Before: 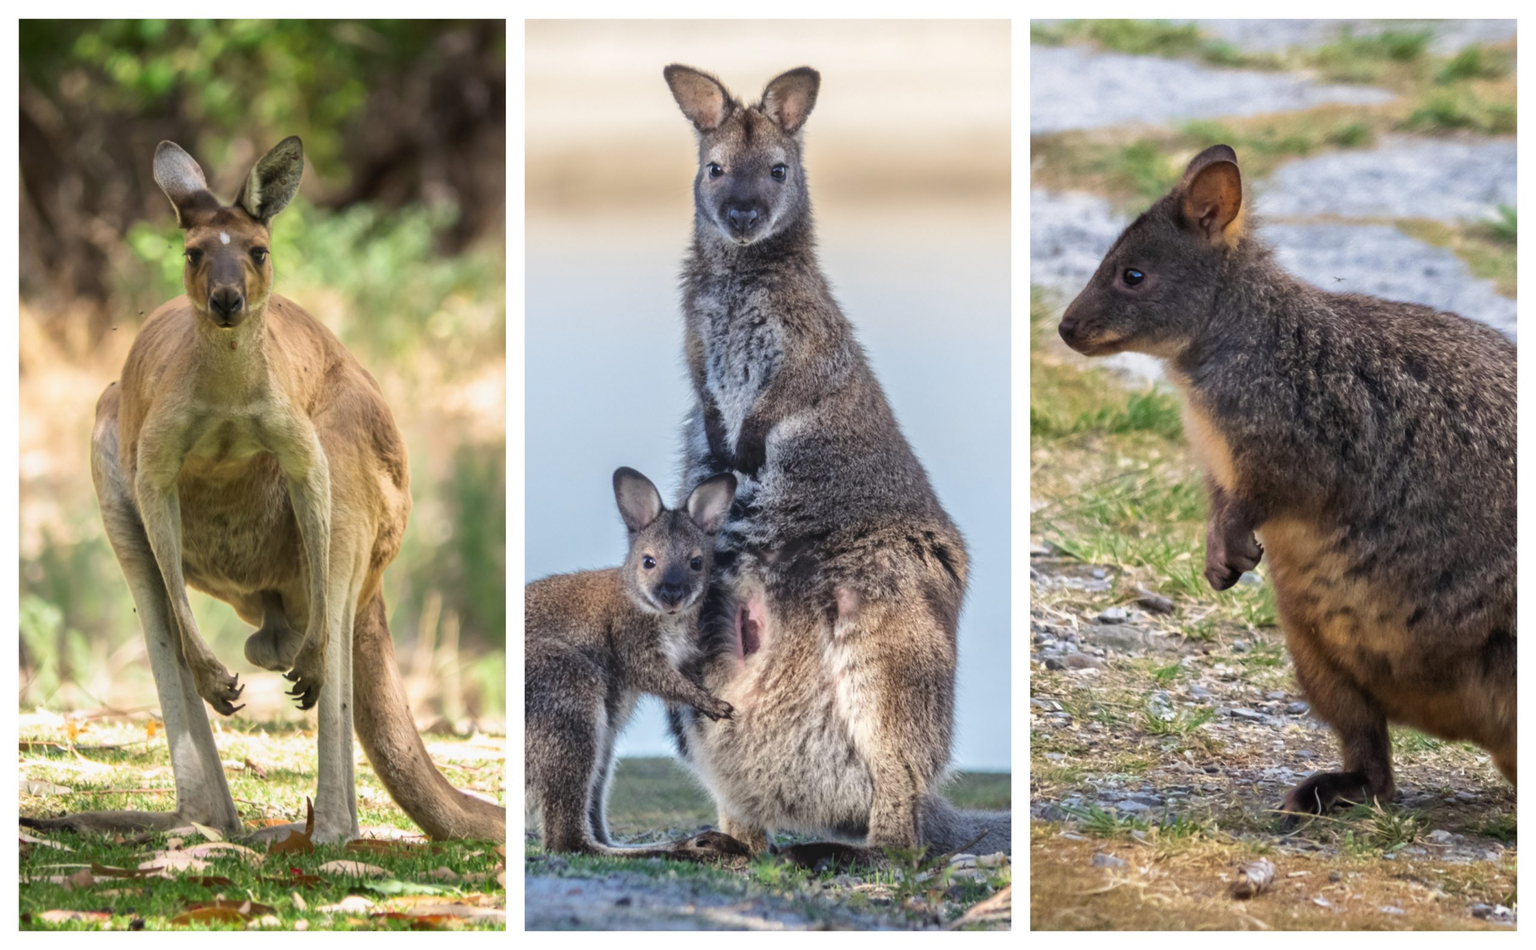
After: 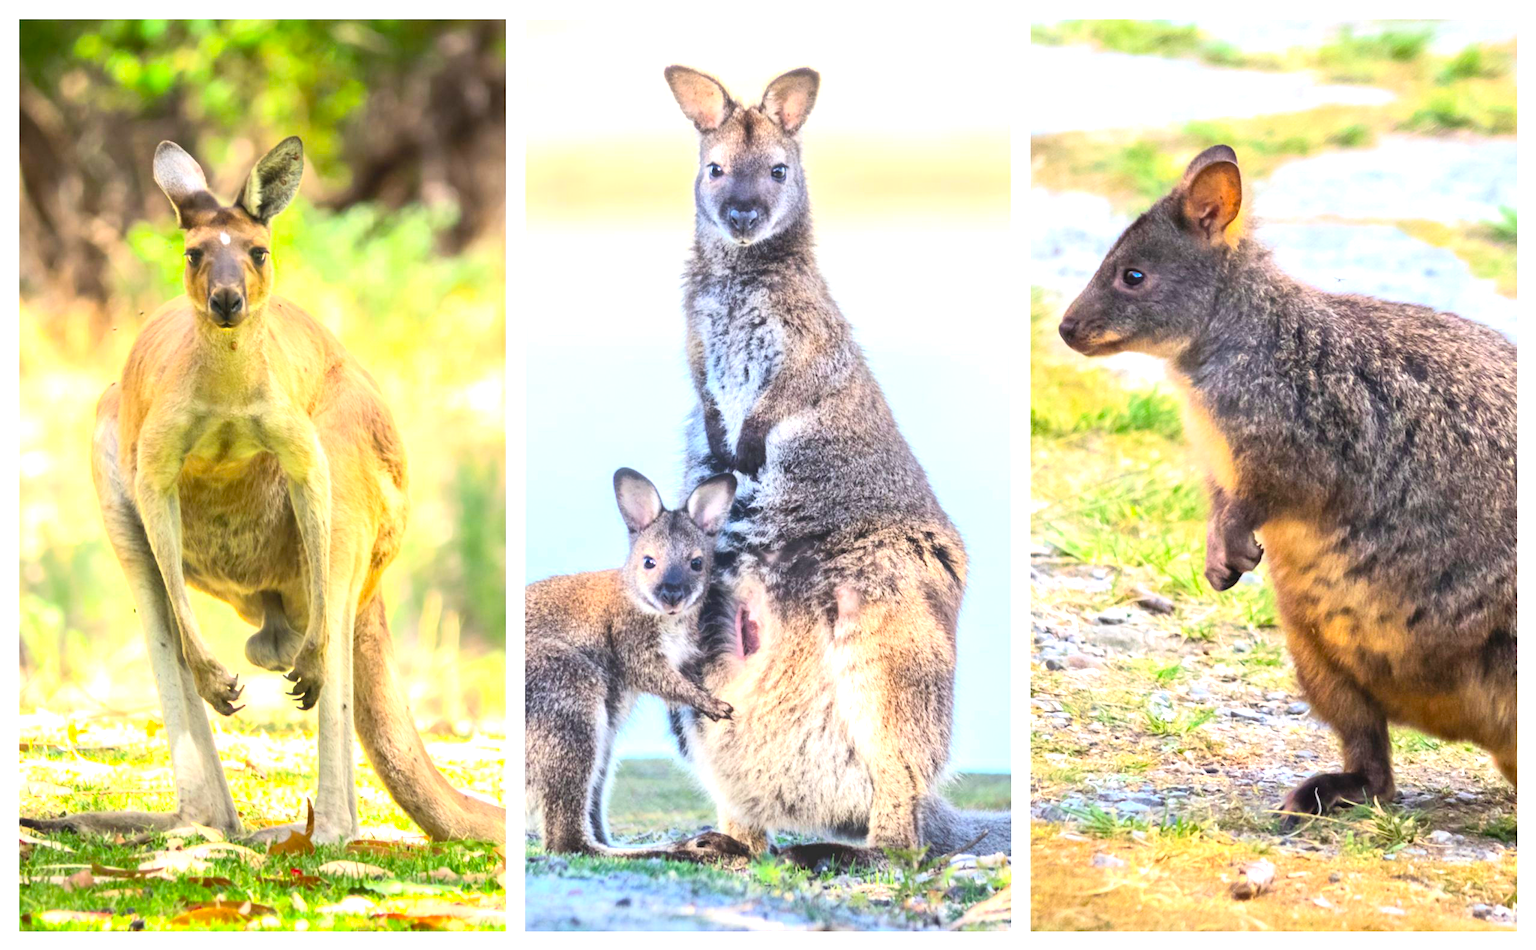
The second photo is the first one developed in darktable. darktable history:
color balance: output saturation 120%
exposure: black level correction 0, exposure 1.1 EV, compensate highlight preservation false
contrast brightness saturation: contrast 0.2, brightness 0.16, saturation 0.22
